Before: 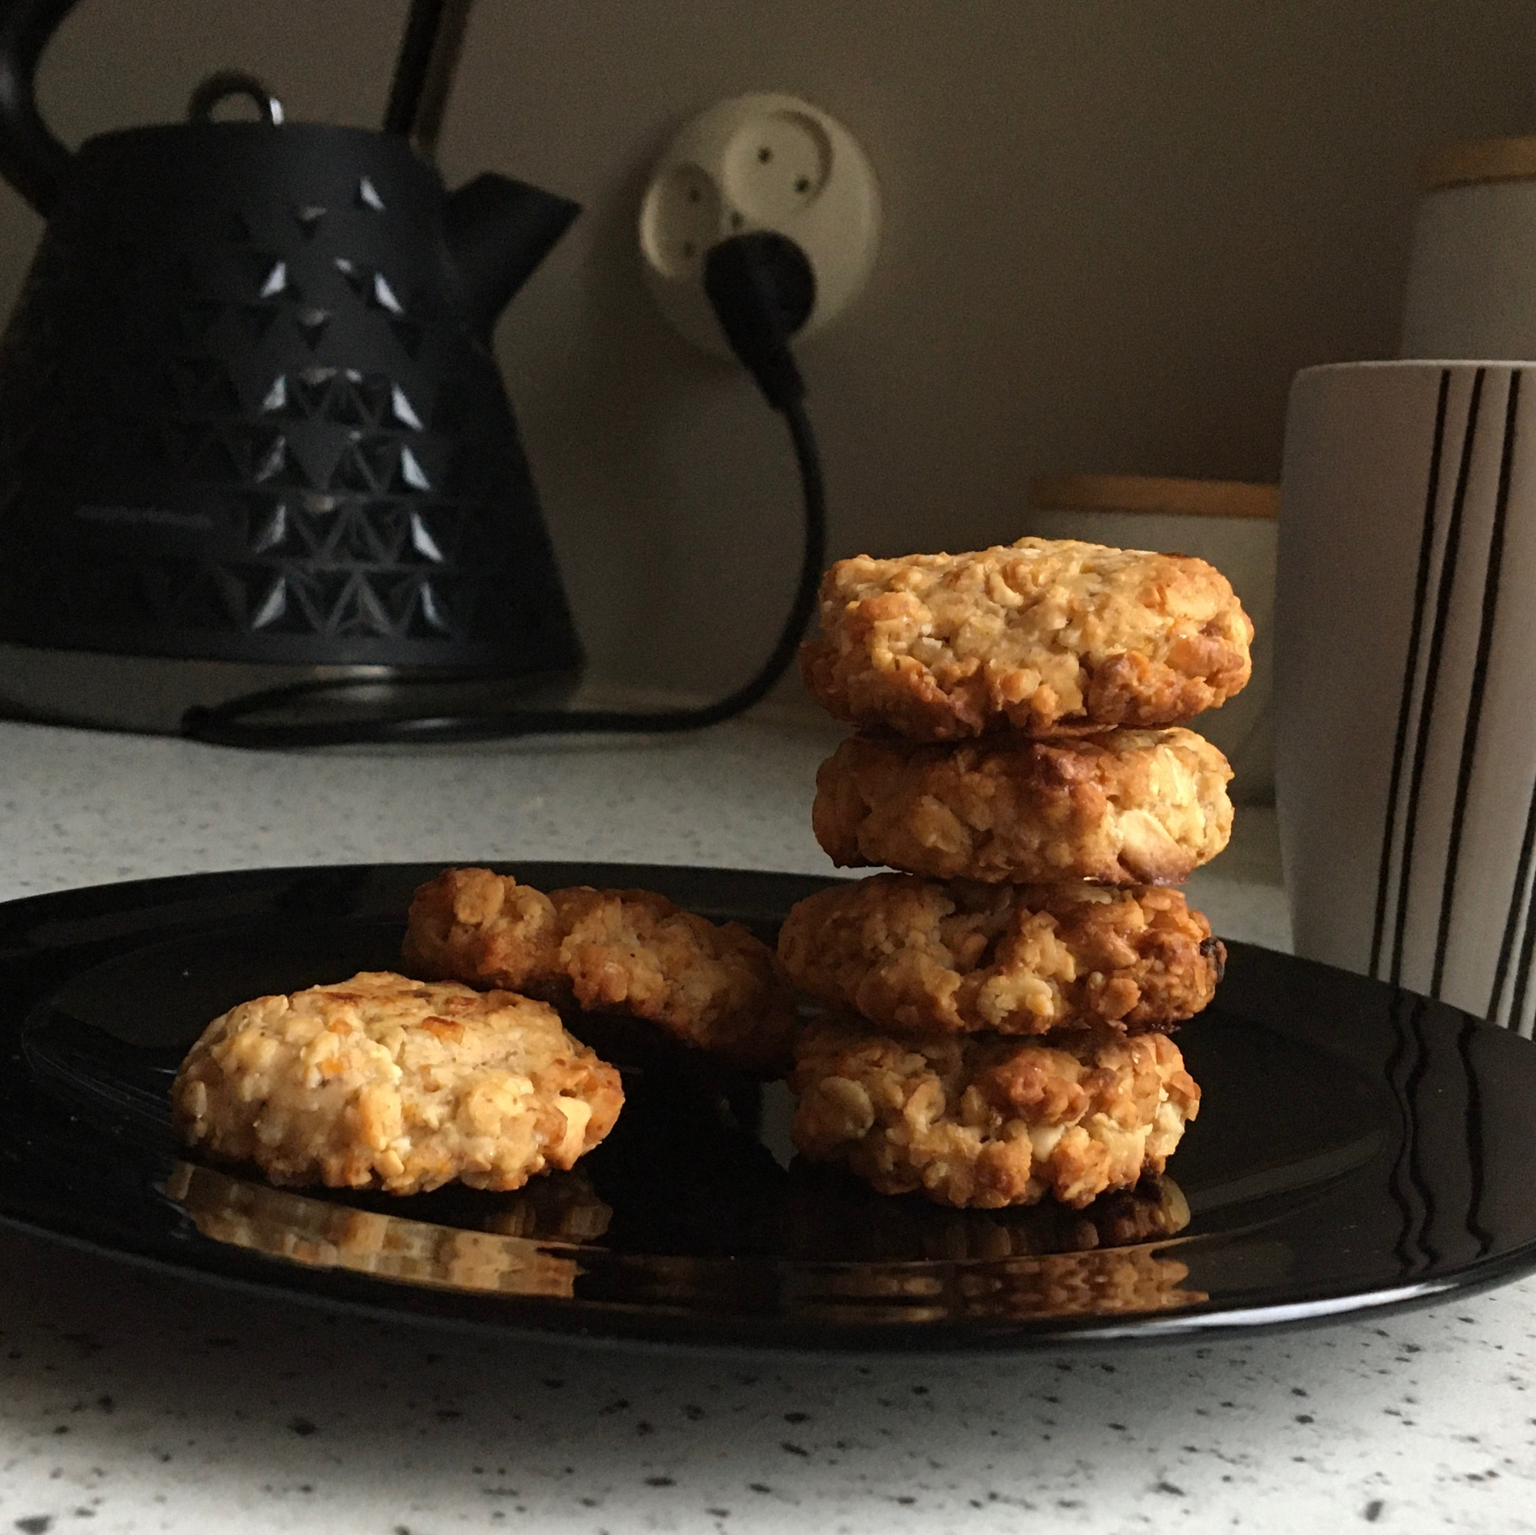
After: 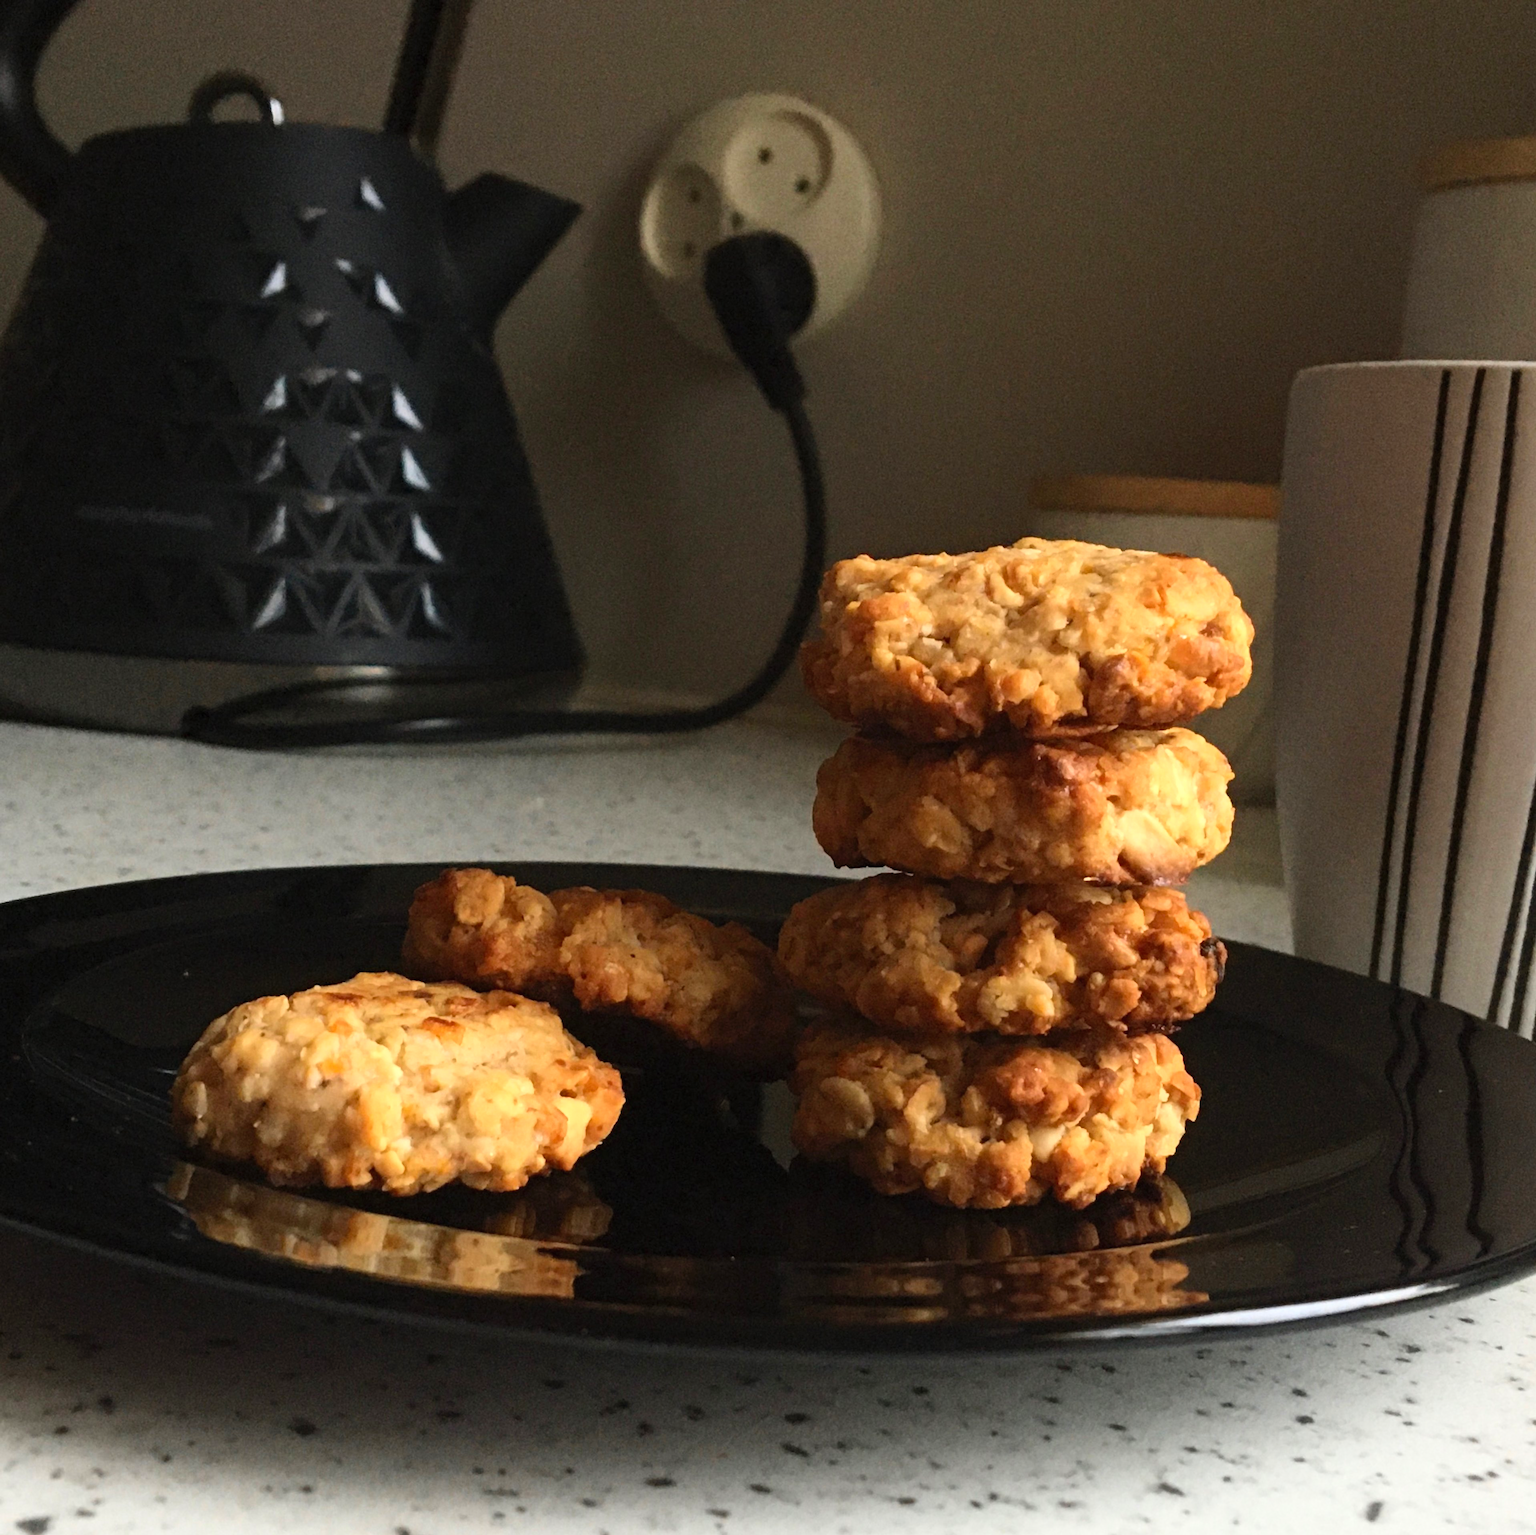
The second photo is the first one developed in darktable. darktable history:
contrast brightness saturation: contrast 0.2, brightness 0.16, saturation 0.223
